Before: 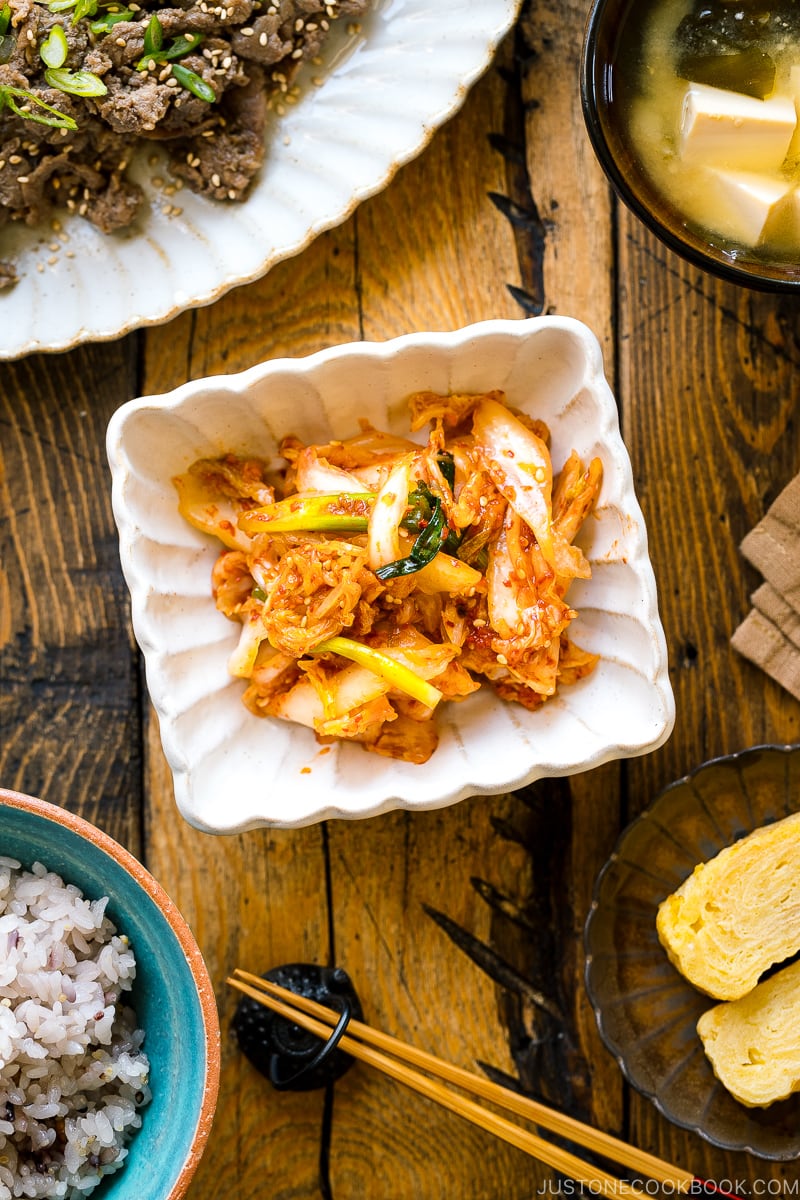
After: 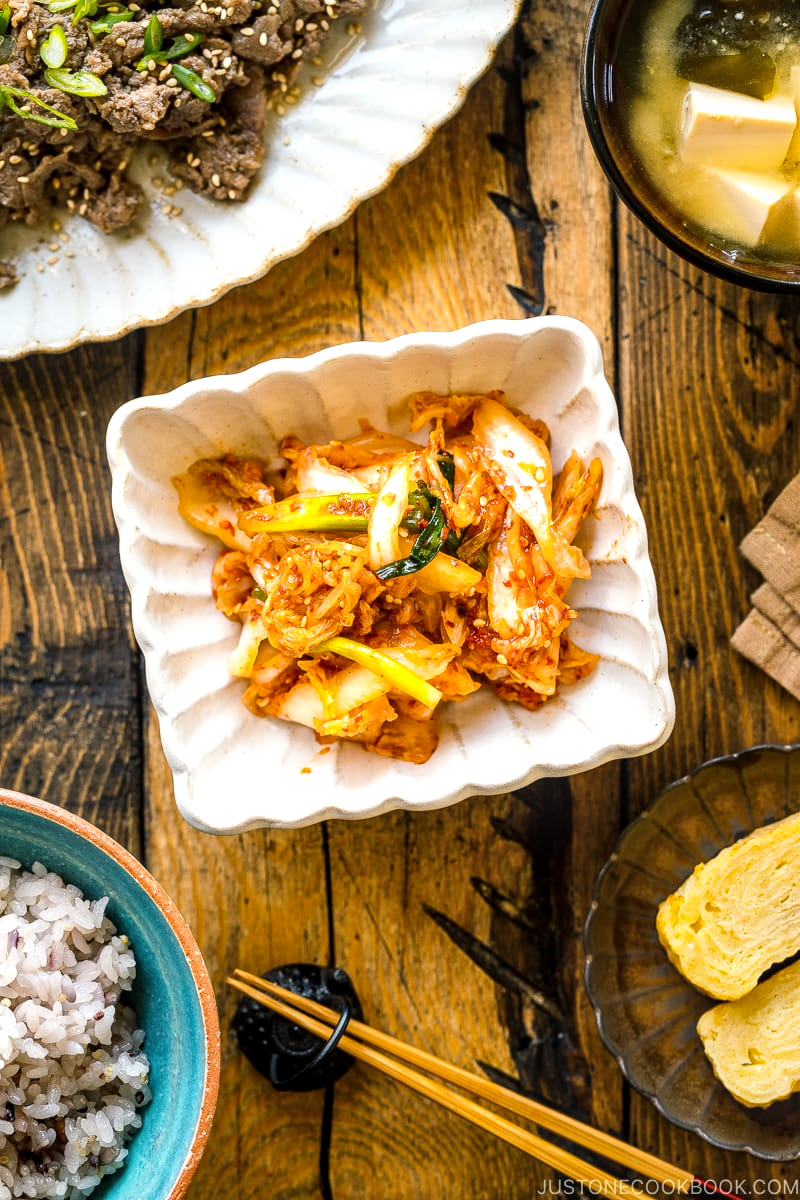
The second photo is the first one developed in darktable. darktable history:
local contrast: on, module defaults
exposure: exposure 0.206 EV, compensate exposure bias true, compensate highlight preservation false
color correction: highlights b* 3.05
